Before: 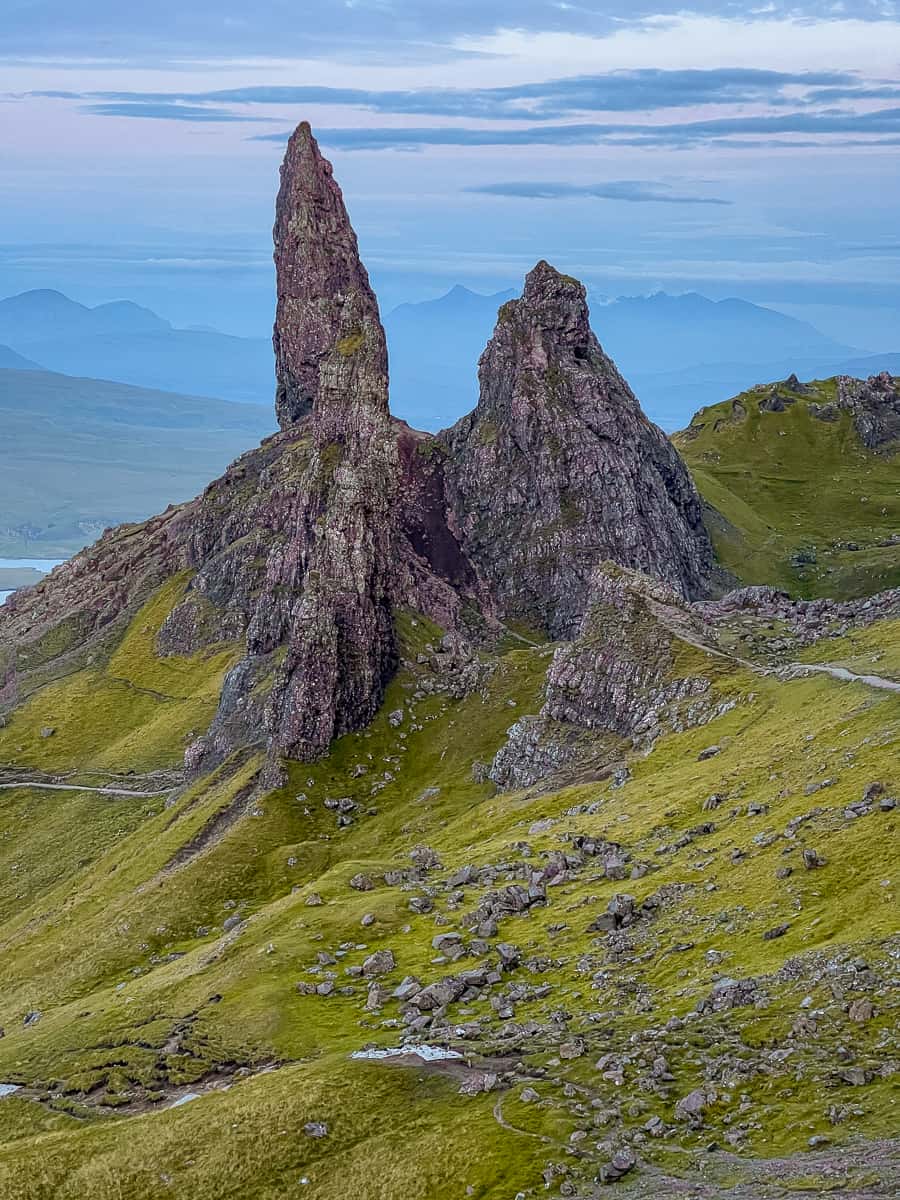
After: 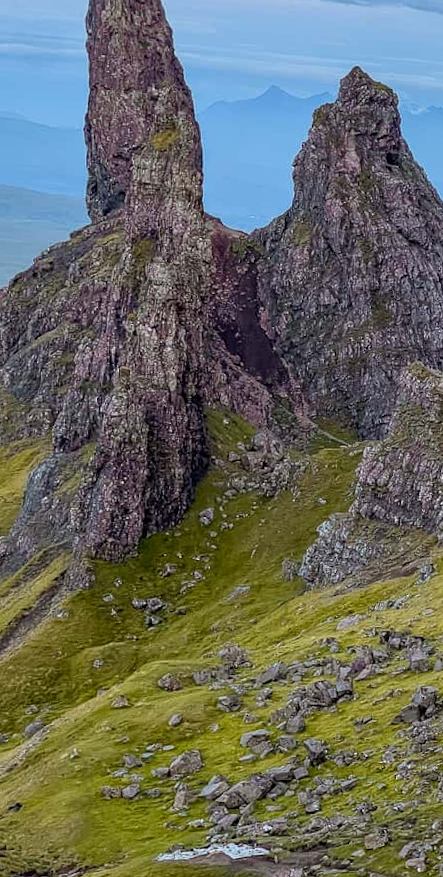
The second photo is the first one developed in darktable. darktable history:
rotate and perspective: rotation 0.679°, lens shift (horizontal) 0.136, crop left 0.009, crop right 0.991, crop top 0.078, crop bottom 0.95
crop and rotate: angle 0.02°, left 24.353%, top 13.219%, right 26.156%, bottom 8.224%
